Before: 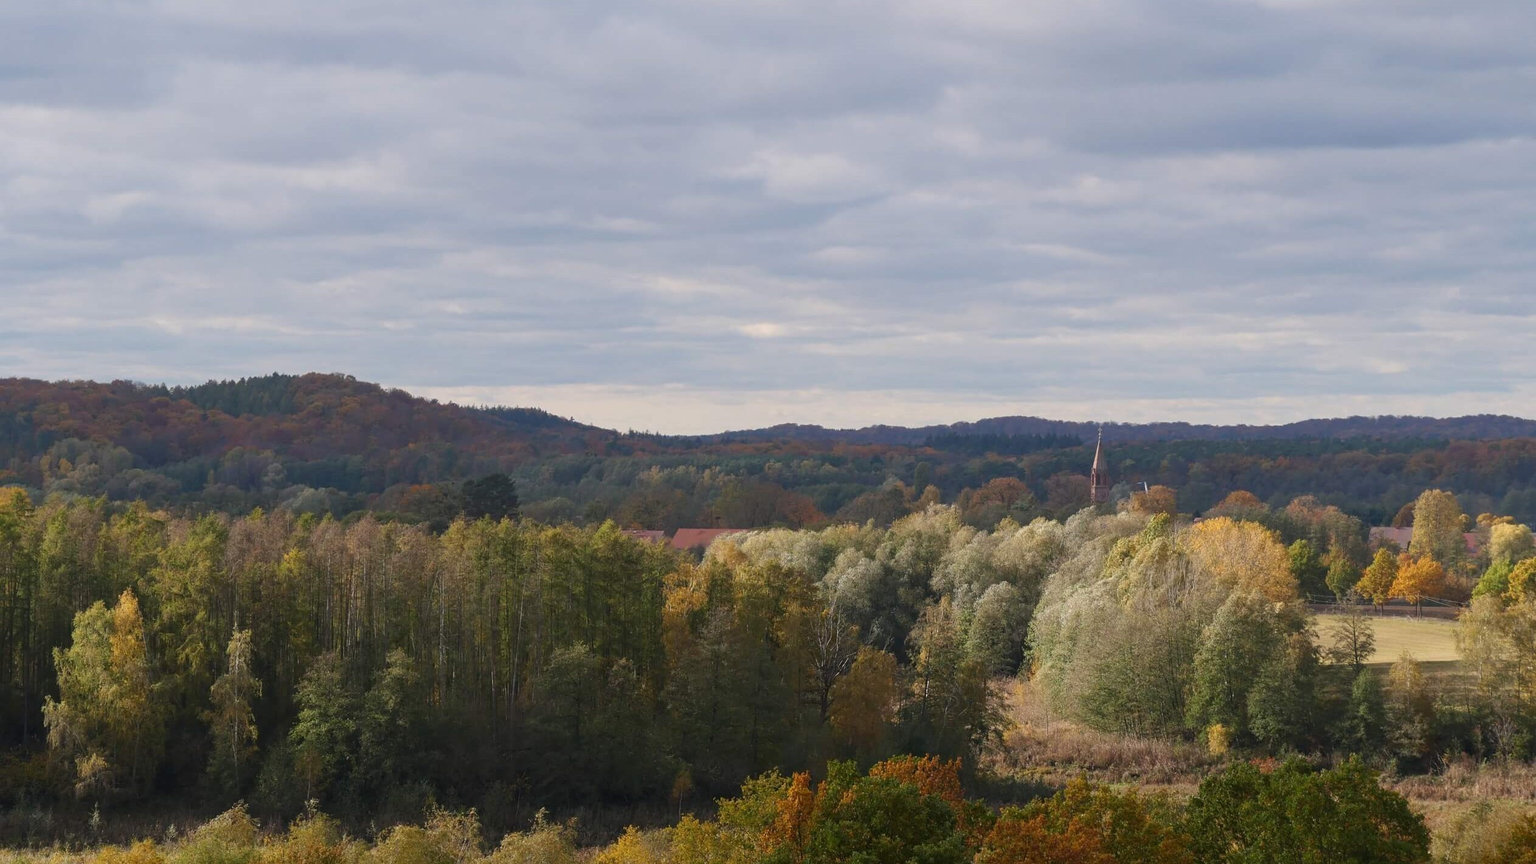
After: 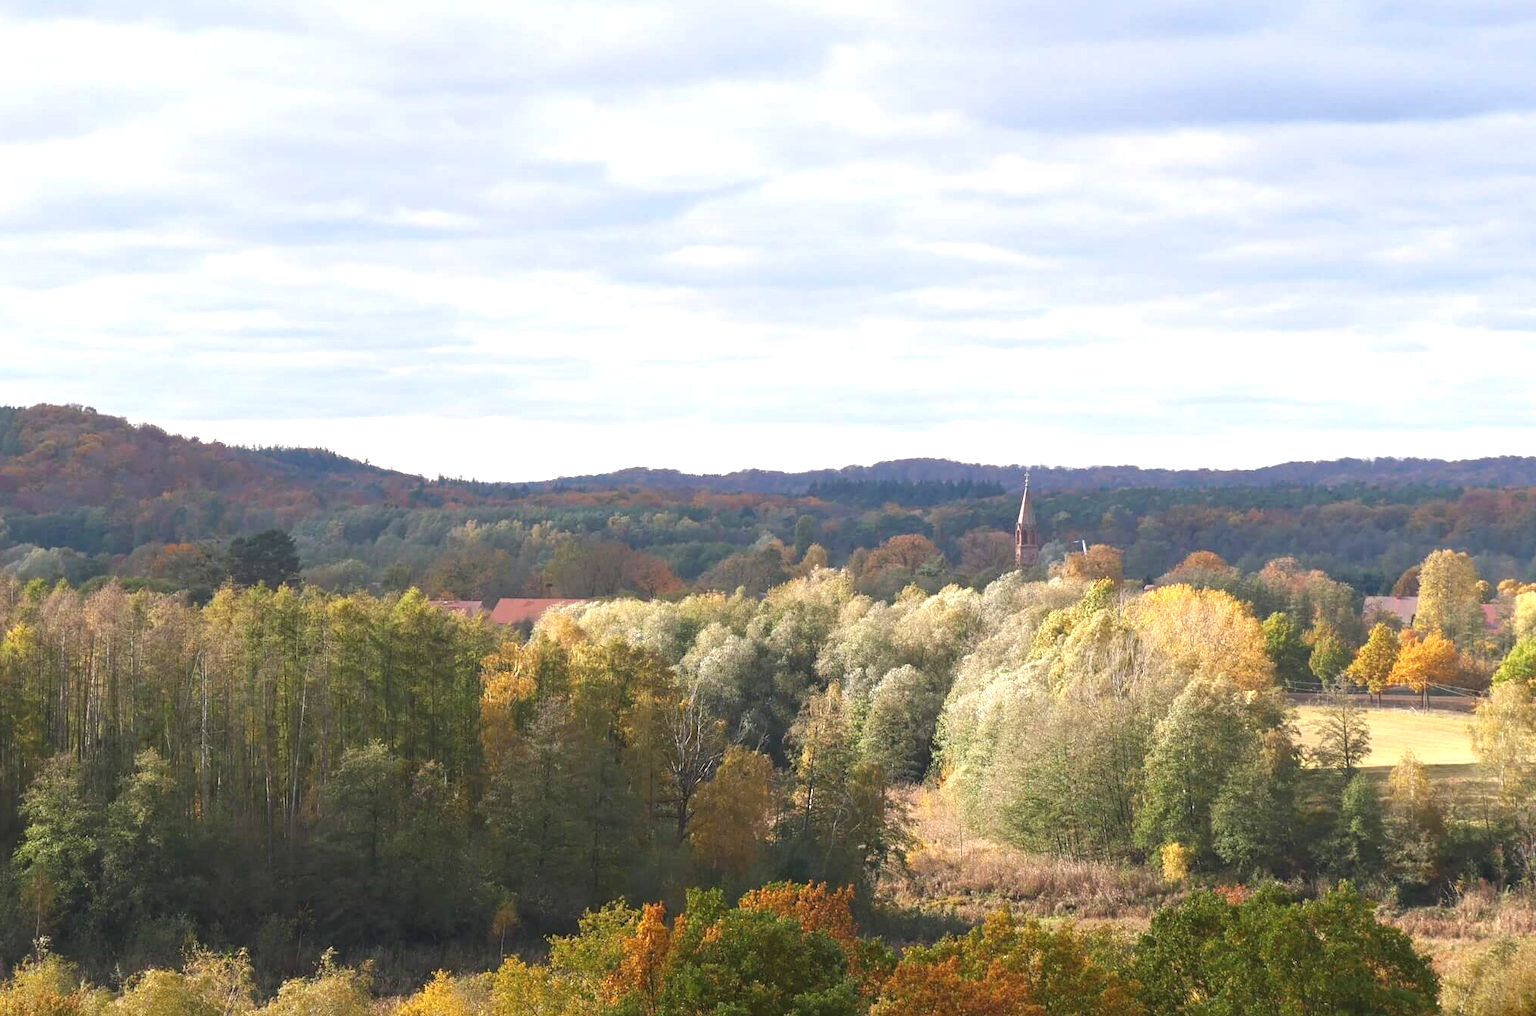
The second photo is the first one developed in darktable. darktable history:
crop and rotate: left 18.142%, top 5.877%, right 1.814%
exposure: black level correction -0.002, exposure 1.108 EV, compensate highlight preservation false
